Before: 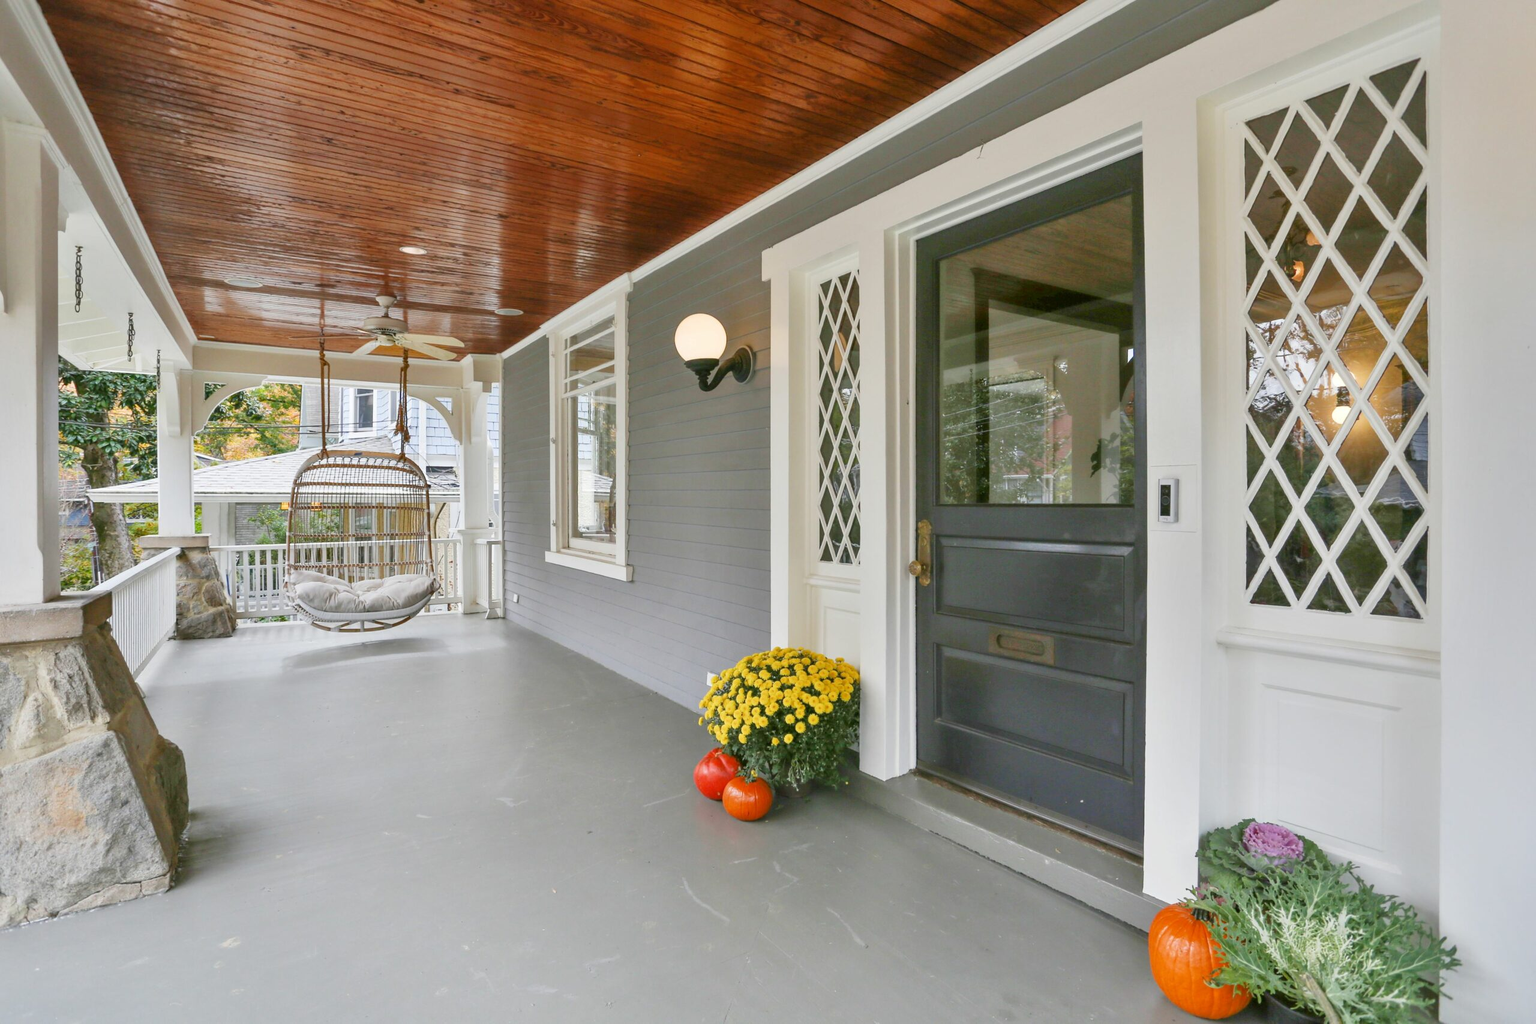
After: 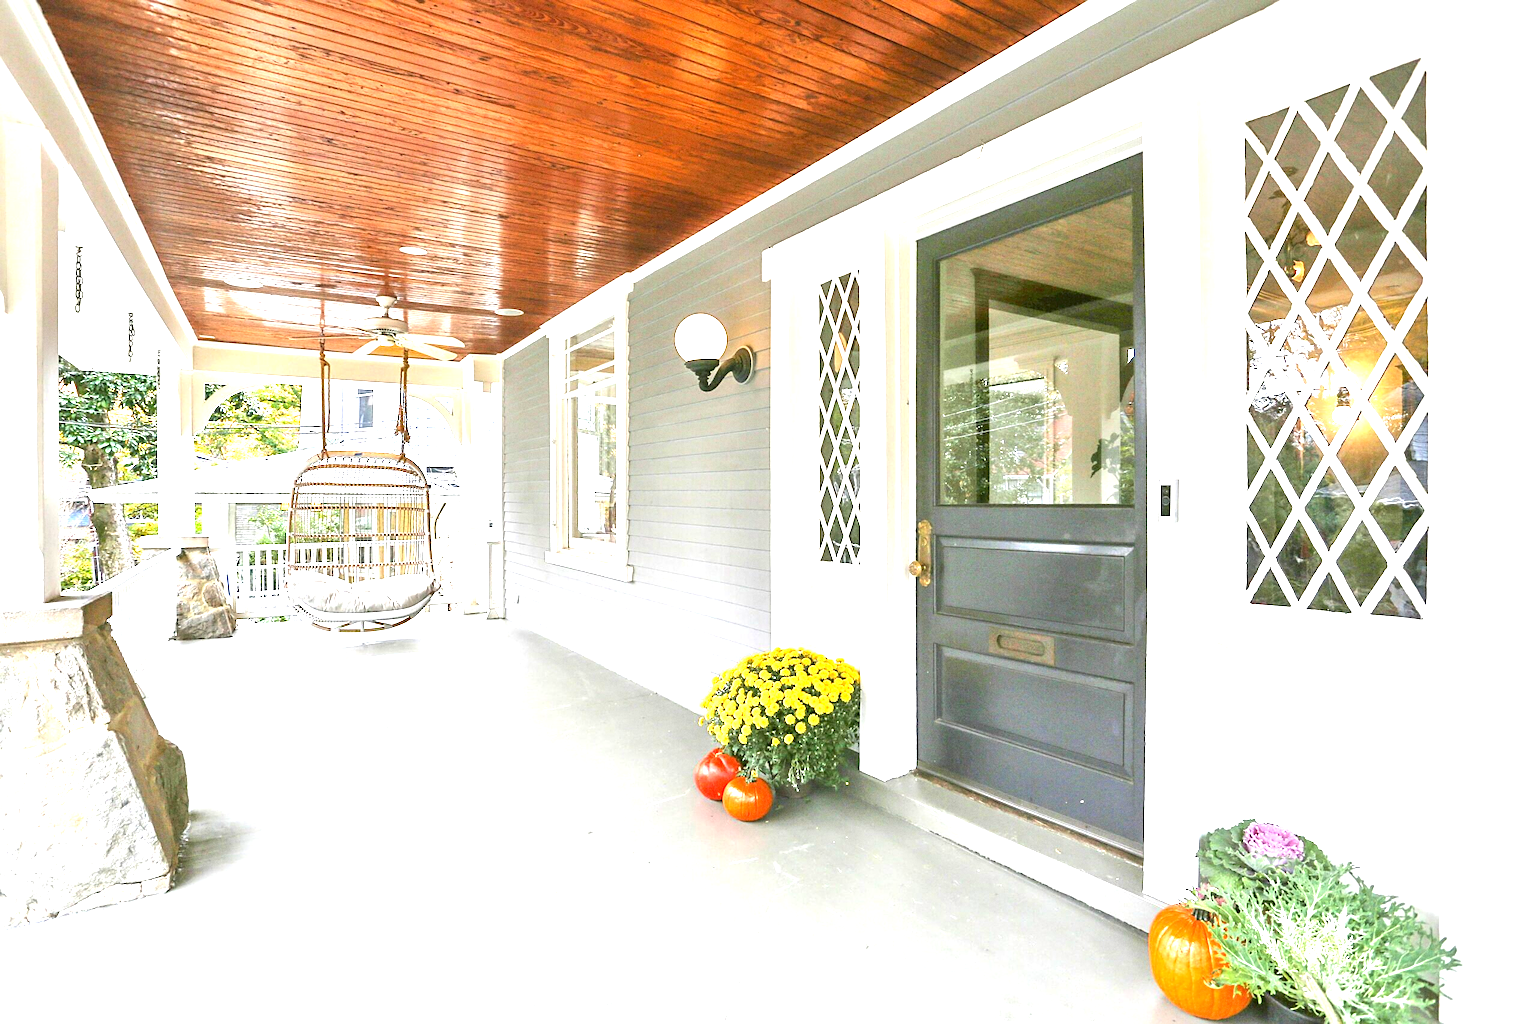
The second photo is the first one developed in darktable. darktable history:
grain: coarseness 0.09 ISO
sharpen: on, module defaults
exposure: black level correction 0, exposure 1.741 EV, compensate exposure bias true, compensate highlight preservation false
base curve: curves: ch0 [(0, 0) (0.472, 0.455) (1, 1)], preserve colors none
